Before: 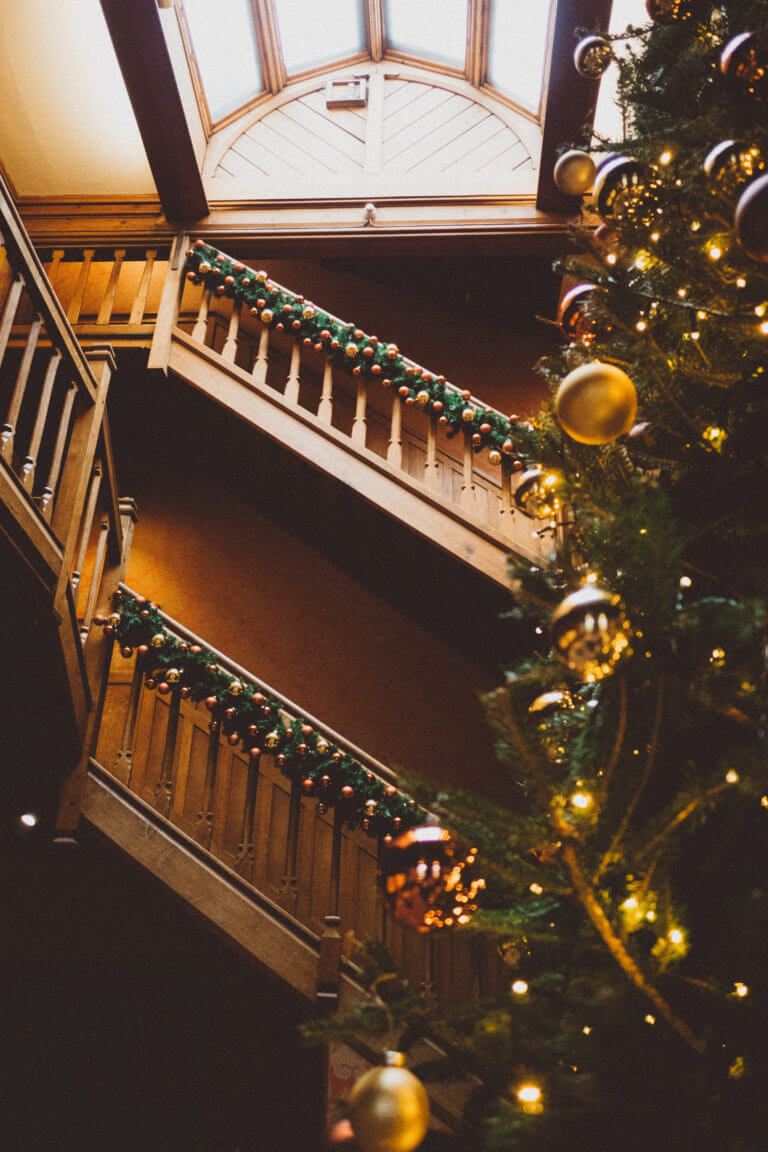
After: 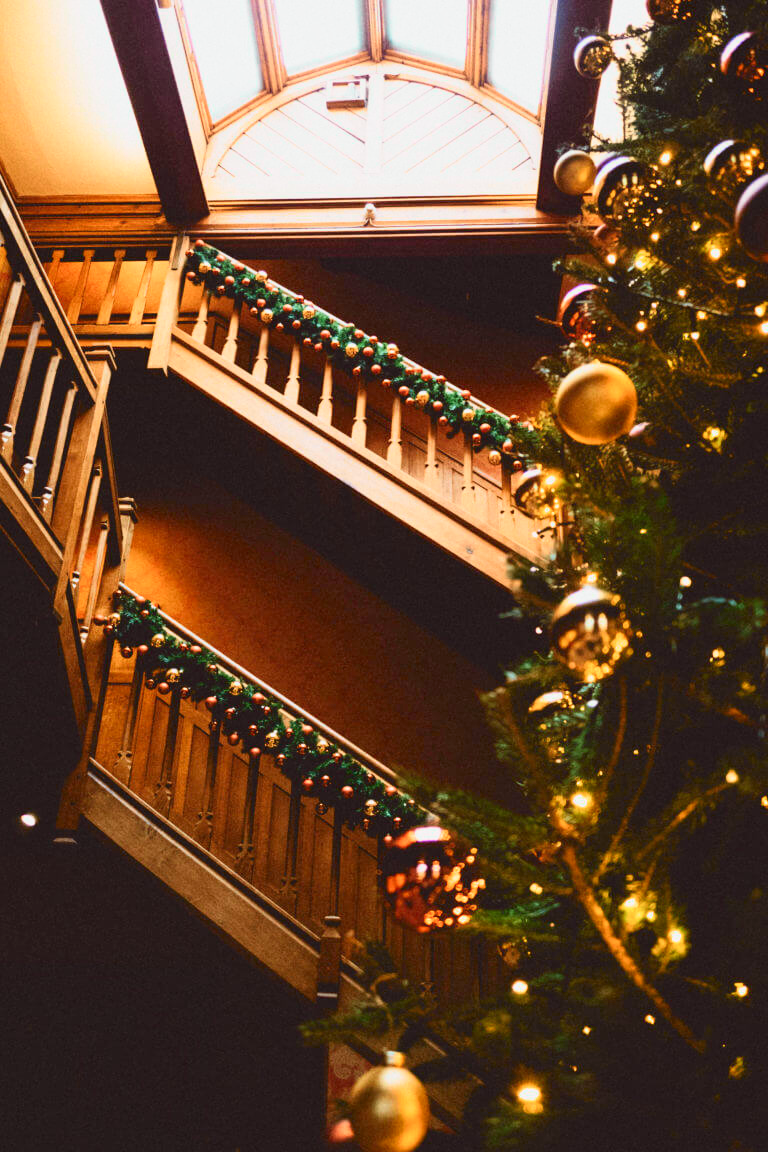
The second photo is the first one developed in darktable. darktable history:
tone curve: curves: ch0 [(0, 0.003) (0.044, 0.032) (0.12, 0.089) (0.19, 0.164) (0.269, 0.269) (0.473, 0.533) (0.595, 0.695) (0.718, 0.823) (0.855, 0.931) (1, 0.982)]; ch1 [(0, 0) (0.243, 0.245) (0.427, 0.387) (0.493, 0.481) (0.501, 0.5) (0.521, 0.528) (0.554, 0.586) (0.607, 0.655) (0.671, 0.735) (0.796, 0.85) (1, 1)]; ch2 [(0, 0) (0.249, 0.216) (0.357, 0.317) (0.448, 0.432) (0.478, 0.492) (0.498, 0.499) (0.517, 0.519) (0.537, 0.57) (0.569, 0.623) (0.61, 0.663) (0.706, 0.75) (0.808, 0.809) (0.991, 0.968)], color space Lab, independent channels, preserve colors none
